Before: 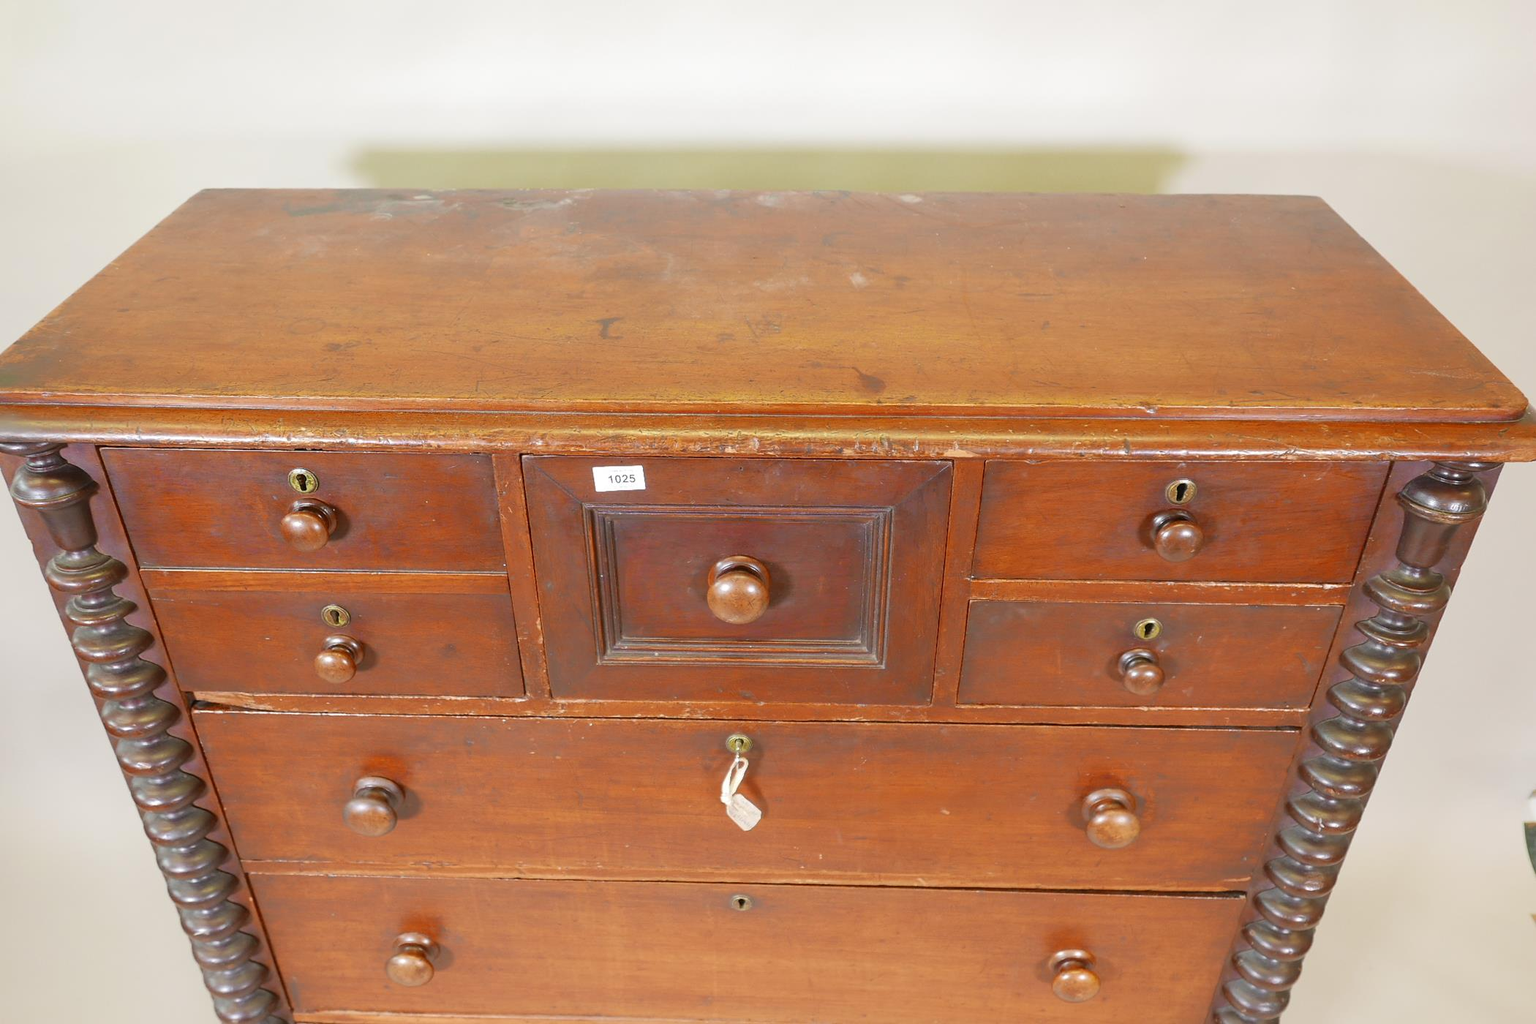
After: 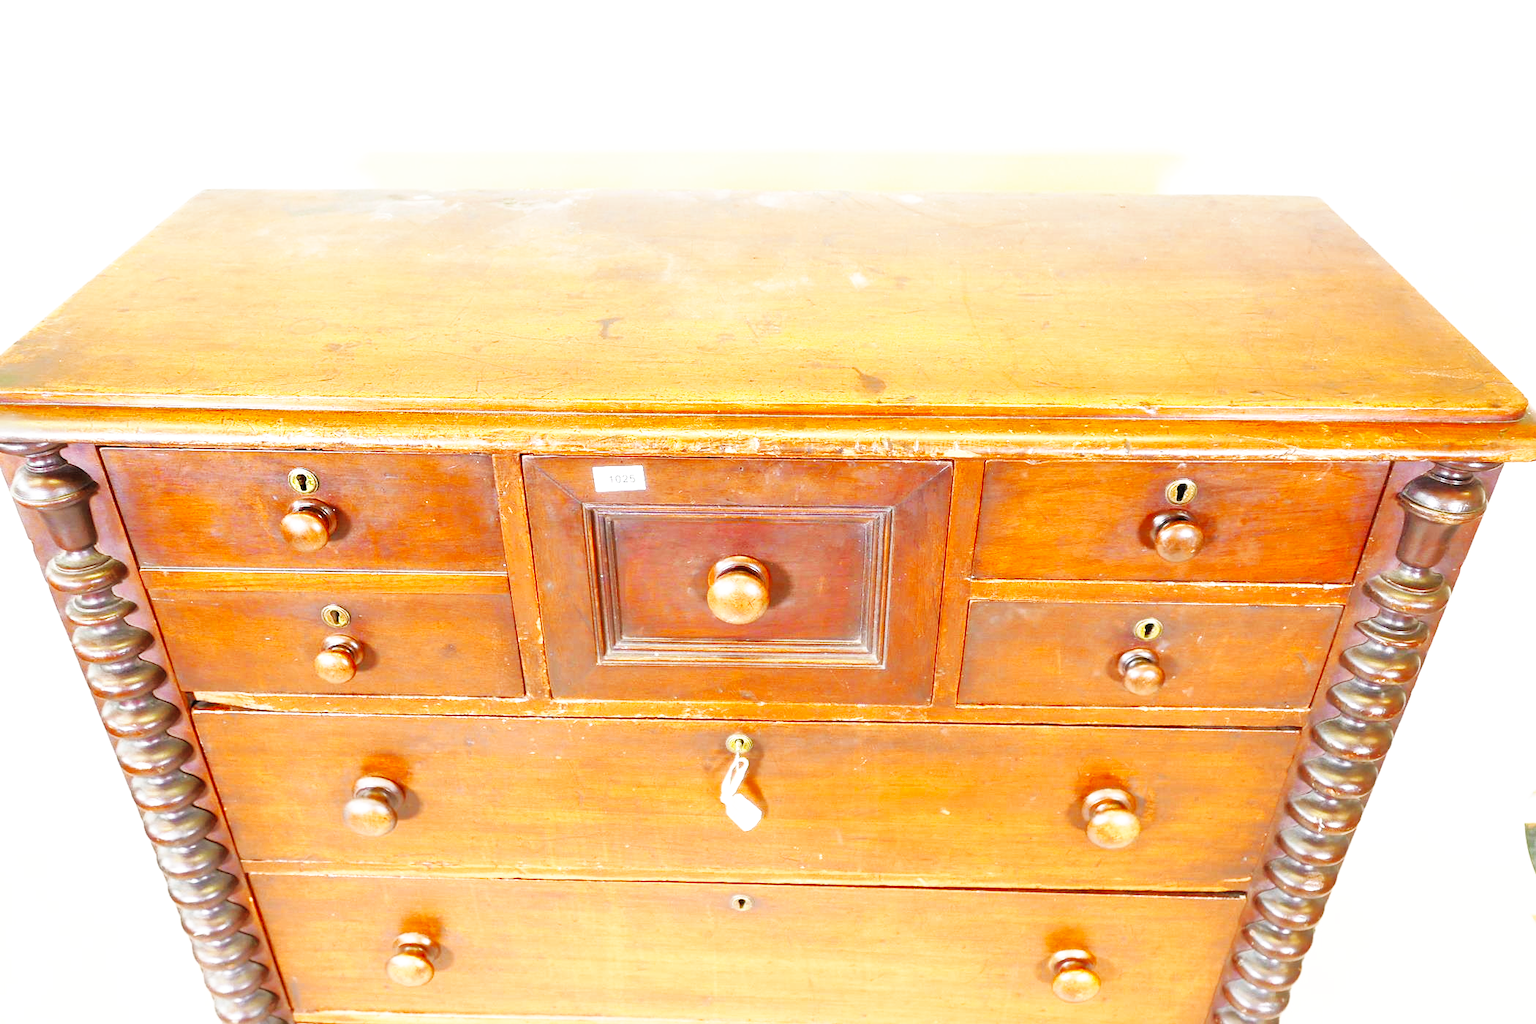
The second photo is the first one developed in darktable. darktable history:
tone equalizer: -8 EV -0.779 EV, -7 EV -0.693 EV, -6 EV -0.567 EV, -5 EV -0.365 EV, -3 EV 0.389 EV, -2 EV 0.6 EV, -1 EV 0.699 EV, +0 EV 0.761 EV
base curve: curves: ch0 [(0, 0) (0.007, 0.004) (0.027, 0.03) (0.046, 0.07) (0.207, 0.54) (0.442, 0.872) (0.673, 0.972) (1, 1)], preserve colors none
shadows and highlights: on, module defaults
